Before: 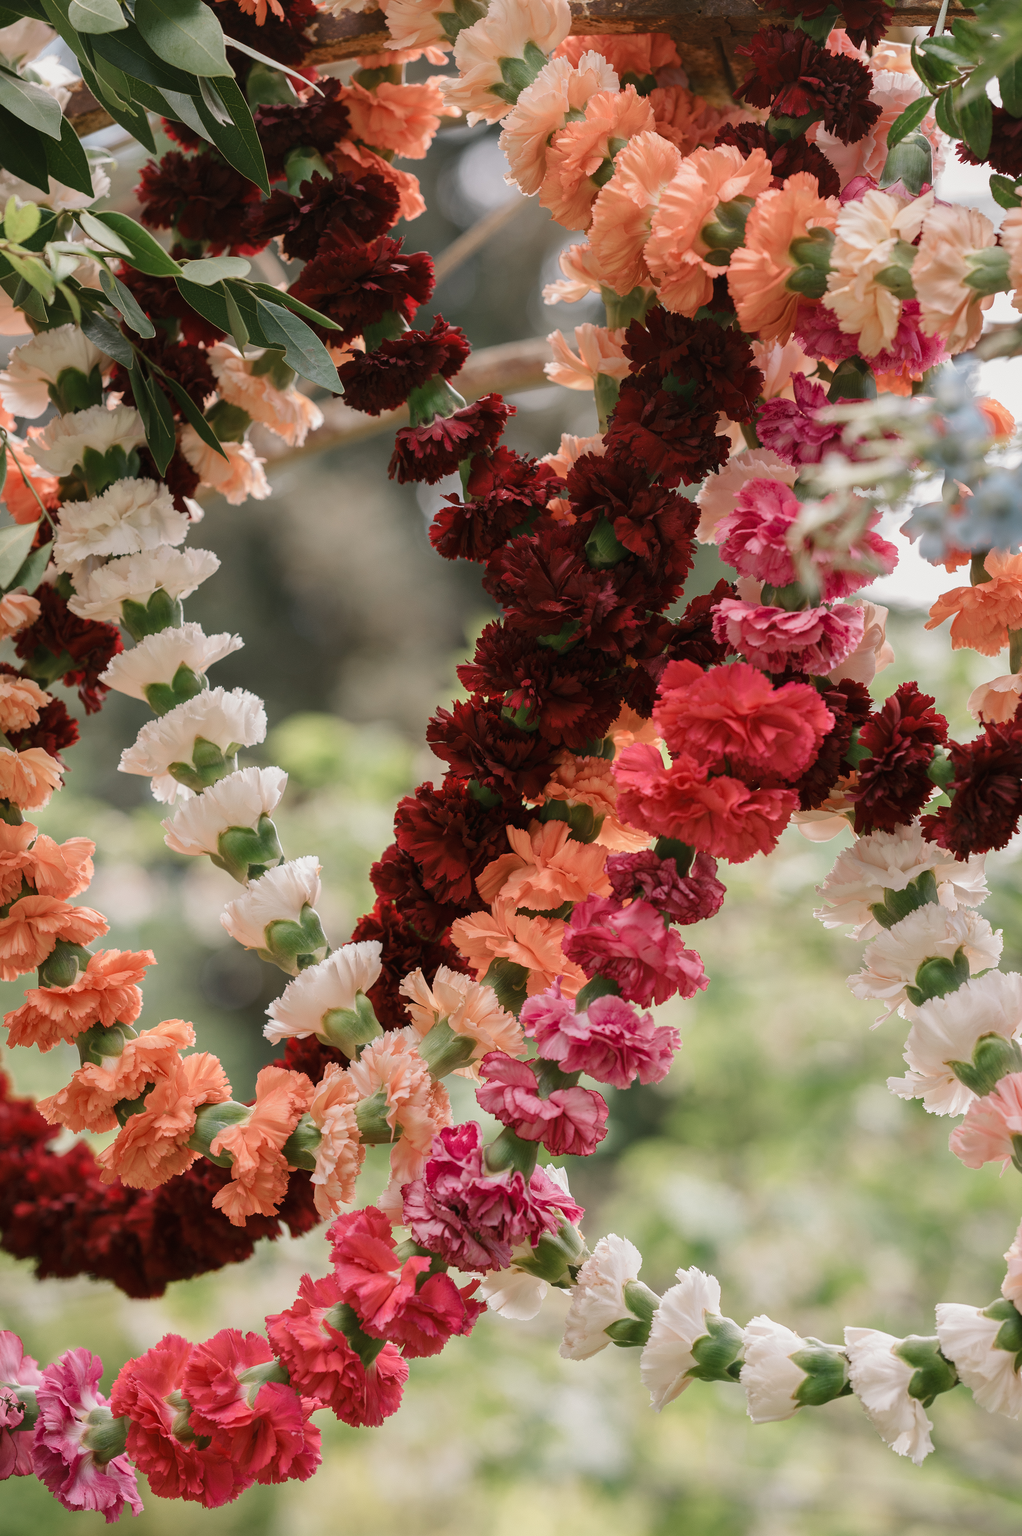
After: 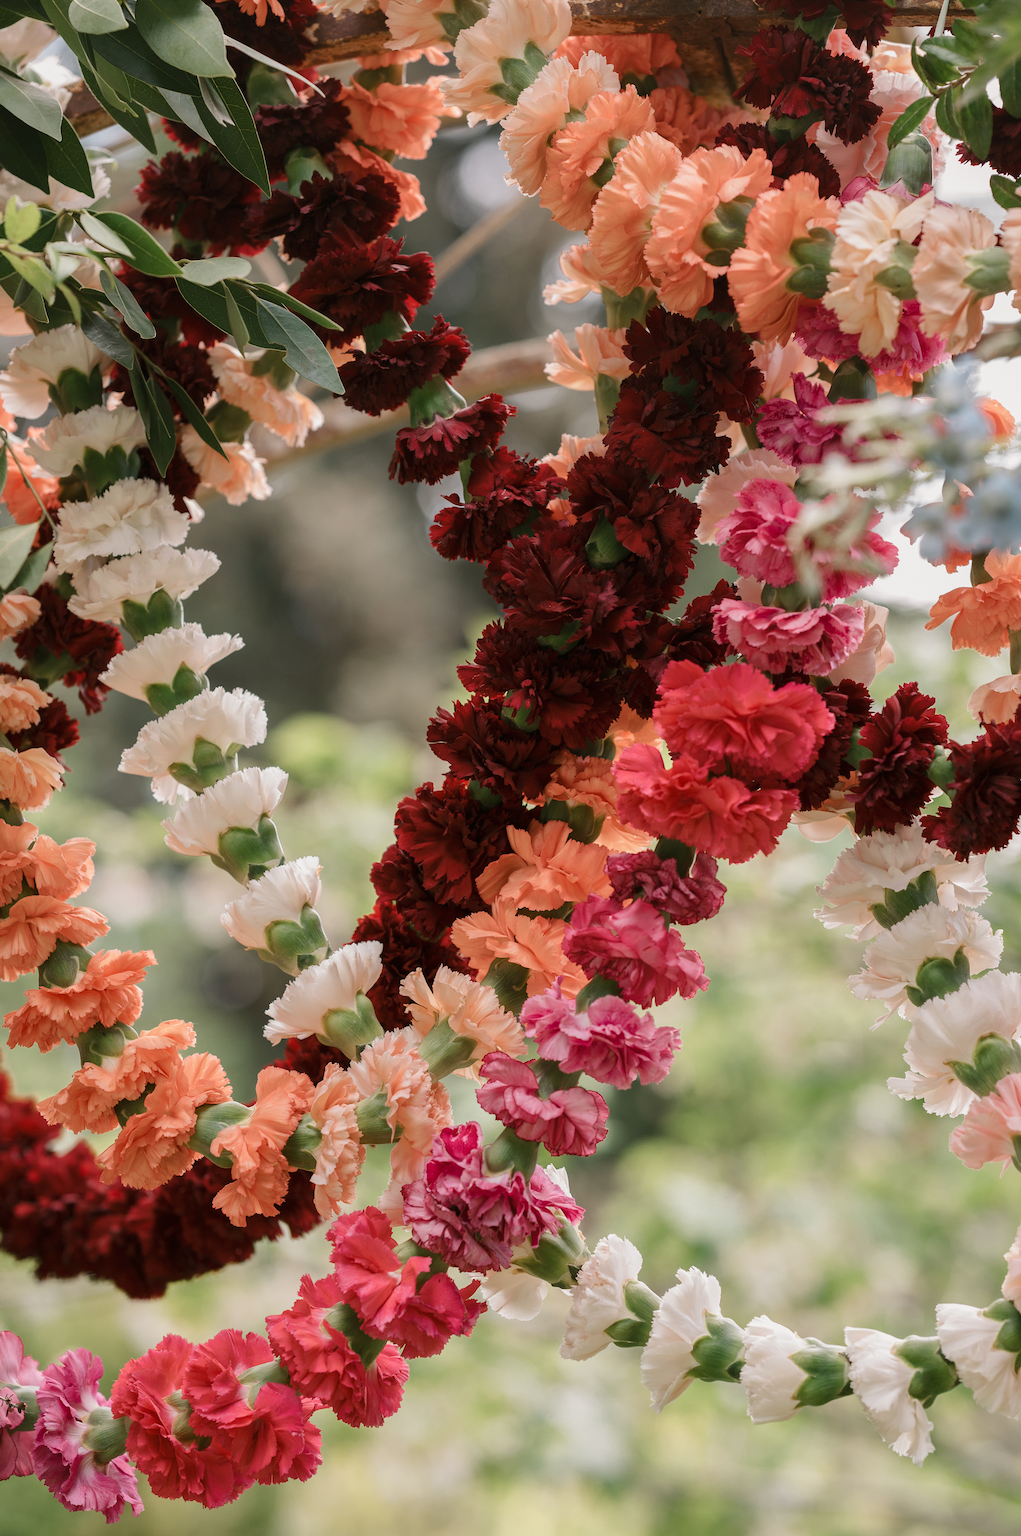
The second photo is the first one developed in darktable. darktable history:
exposure: black level correction 0.001, exposure 0.014 EV, compensate highlight preservation false
